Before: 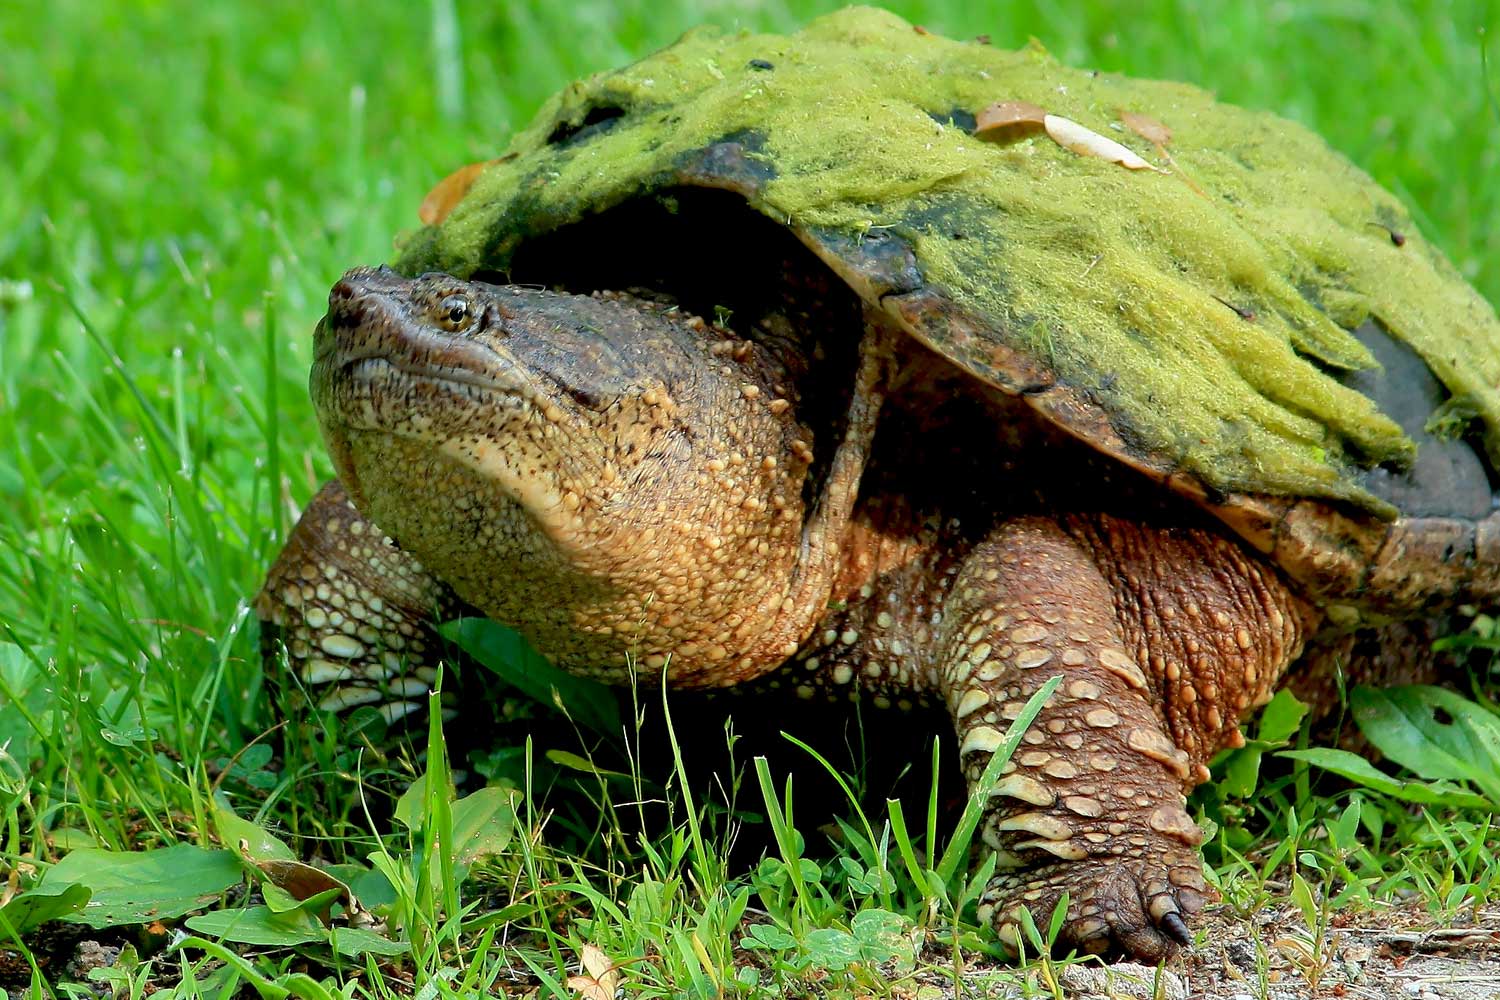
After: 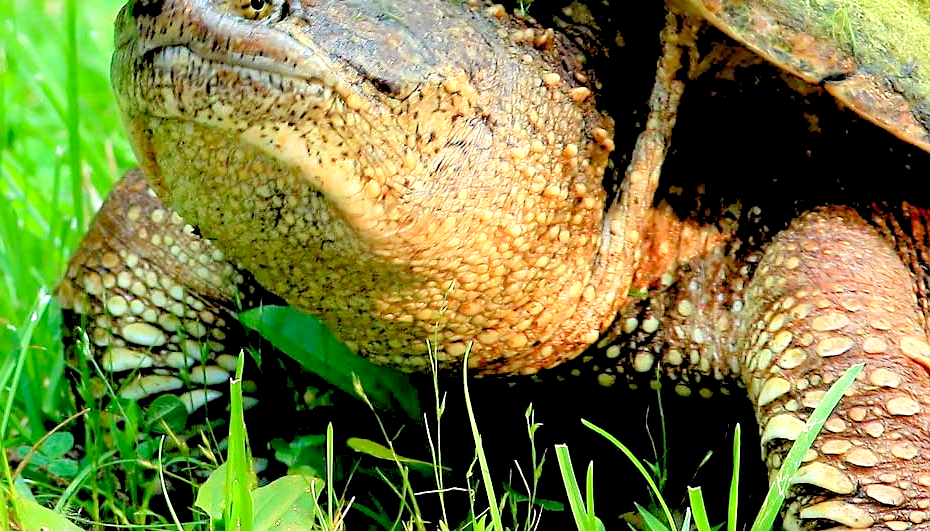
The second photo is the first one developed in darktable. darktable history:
tone equalizer: on, module defaults
exposure: exposure 0.6 EV, compensate highlight preservation false
levels: levels [0.093, 0.434, 0.988]
sharpen: amount 0.2
crop: left 13.312%, top 31.28%, right 24.627%, bottom 15.582%
